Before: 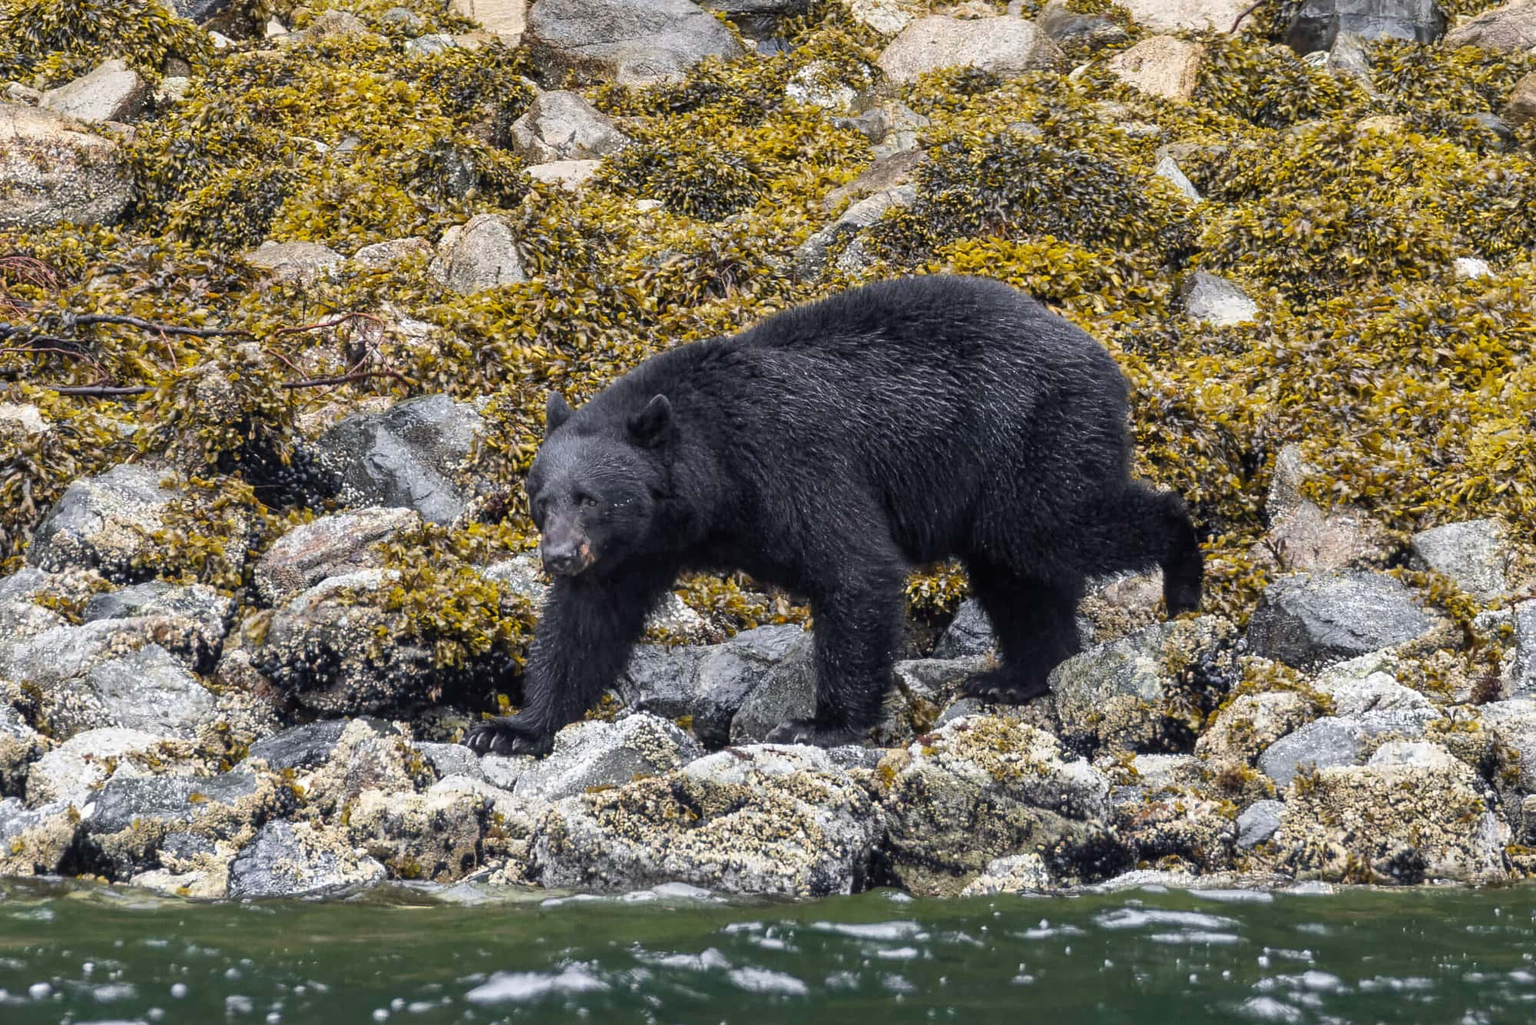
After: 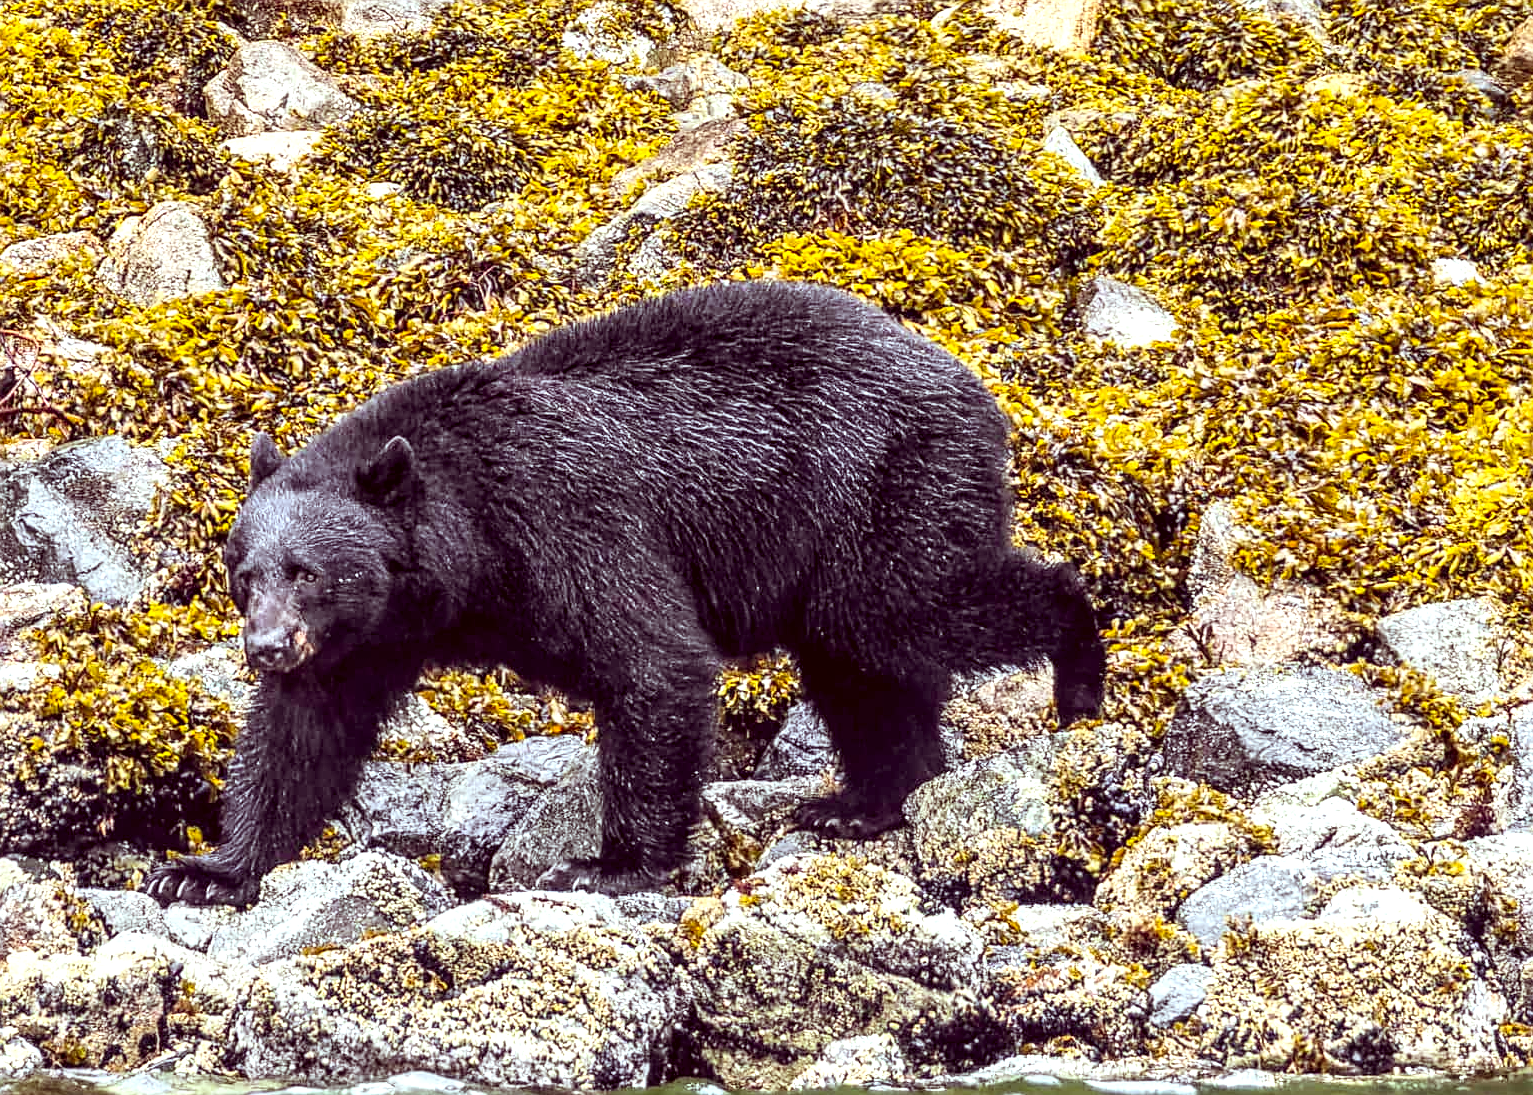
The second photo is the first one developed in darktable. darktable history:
sharpen: amount 0.575
color balance rgb: shadows lift › hue 87.51°, highlights gain › chroma 0.68%, highlights gain › hue 55.1°, global offset › chroma 0.13%, global offset › hue 253.66°, linear chroma grading › global chroma 0.5%, perceptual saturation grading › global saturation 16.38%
crop: left 23.095%, top 5.827%, bottom 11.854%
color correction: highlights a* -7.23, highlights b* -0.161, shadows a* 20.08, shadows b* 11.73
exposure: exposure 0.3 EV, compensate highlight preservation false
local contrast: highlights 60%, shadows 60%, detail 160%
contrast brightness saturation: contrast 0.2, brightness 0.16, saturation 0.22
